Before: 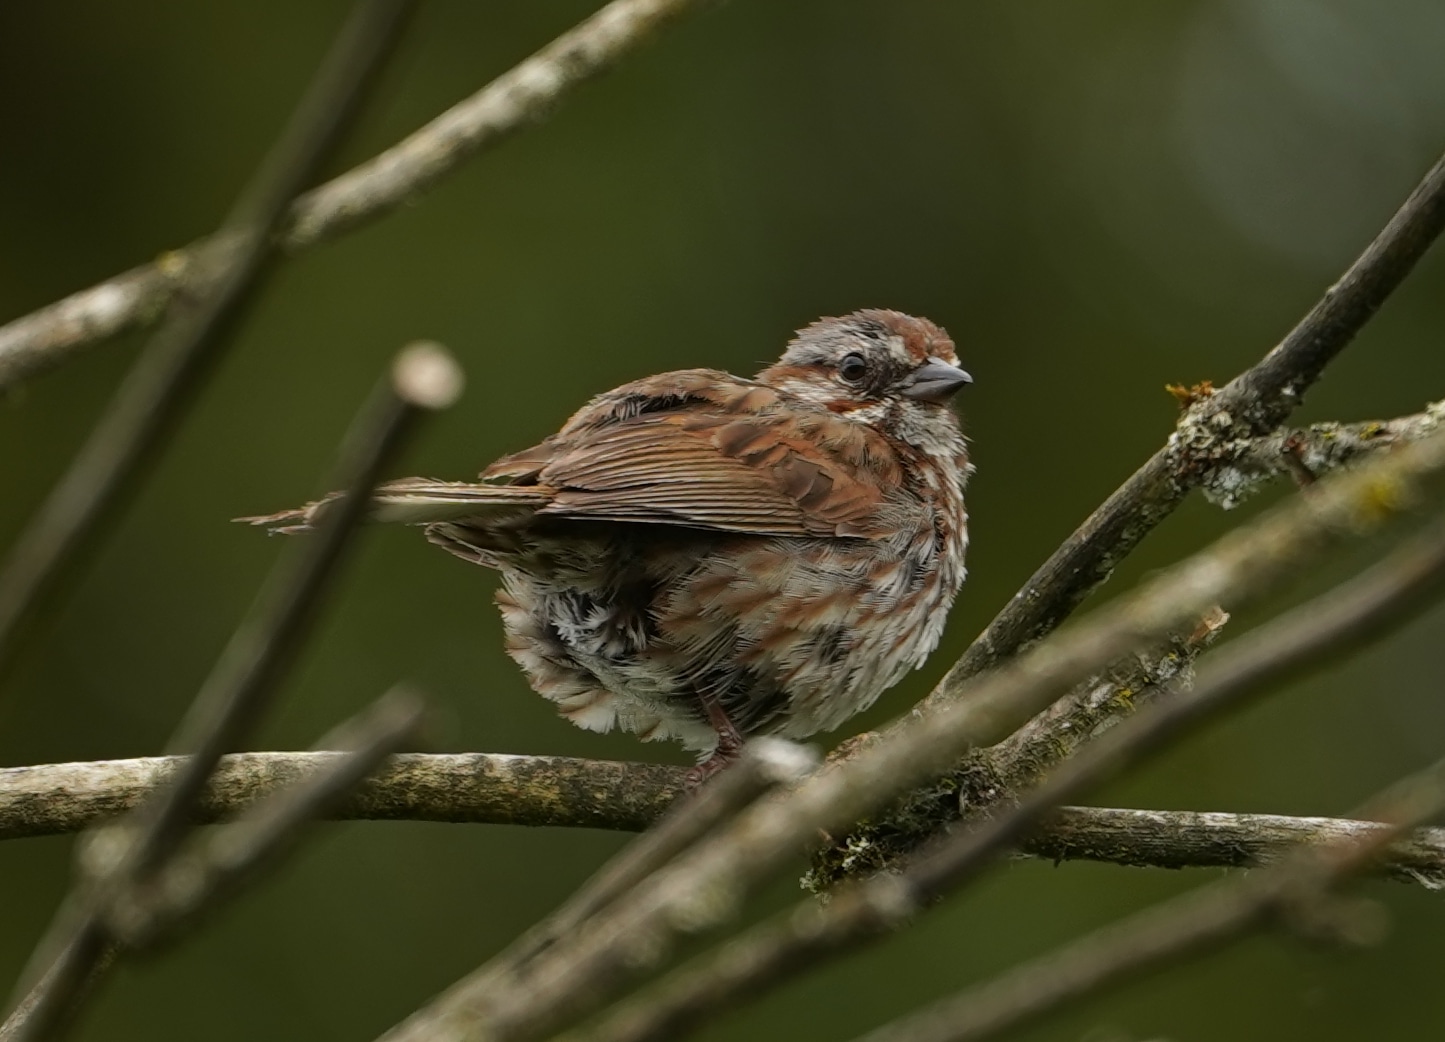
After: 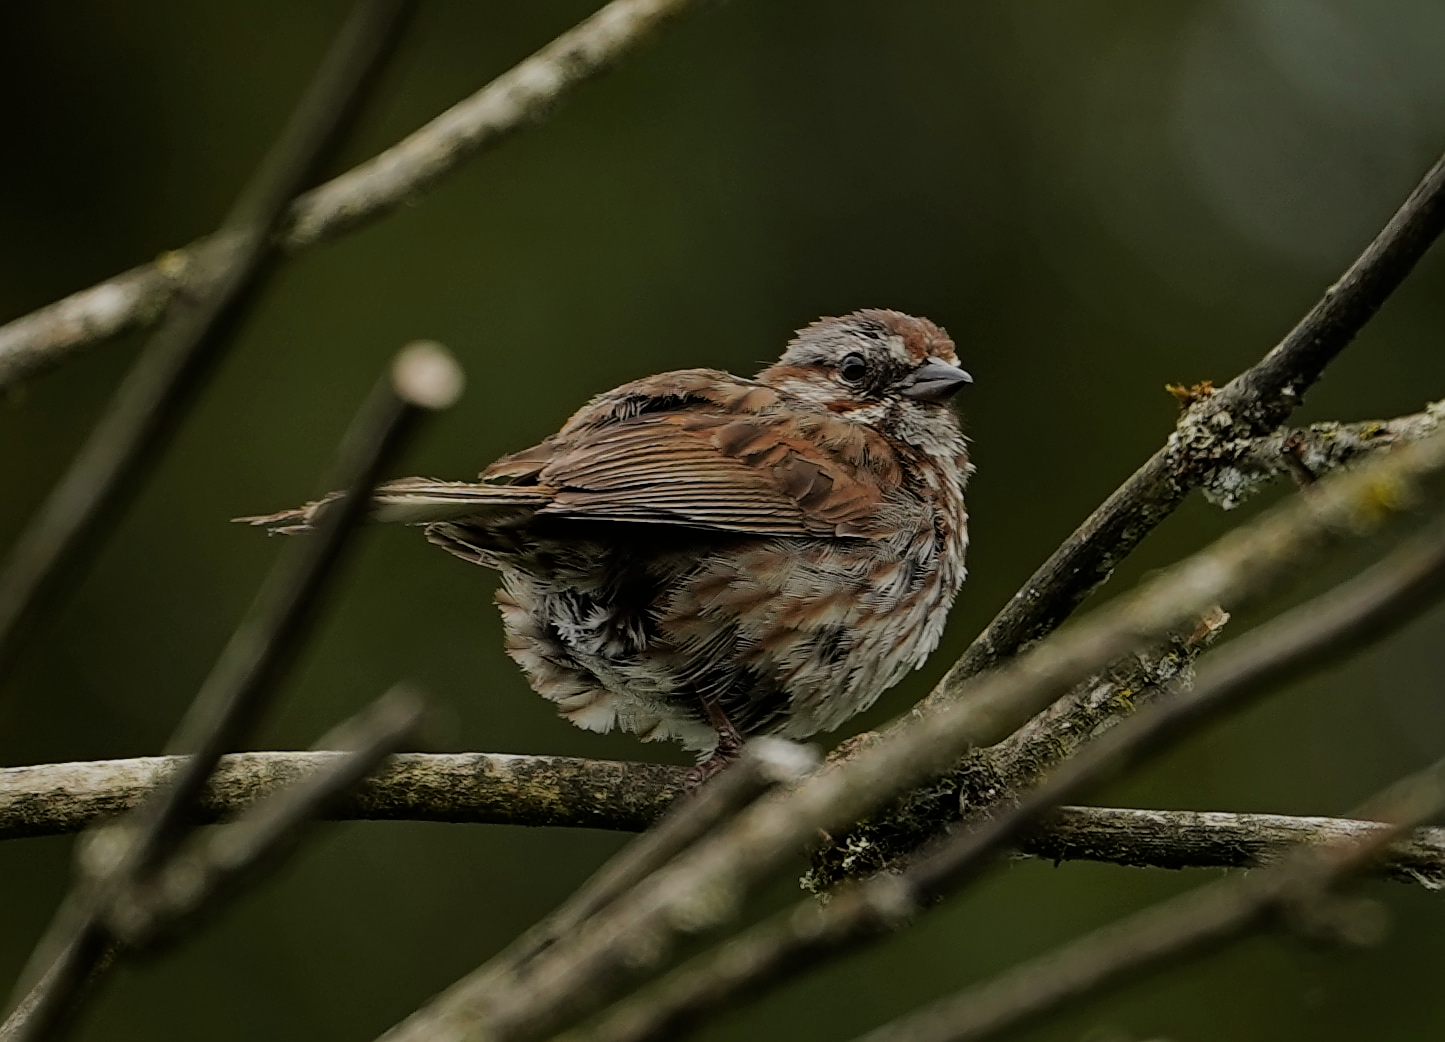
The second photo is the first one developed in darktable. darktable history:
filmic rgb: black relative exposure -7.65 EV, white relative exposure 4.56 EV, hardness 3.61, contrast 1.05
color balance: contrast -0.5%
sharpen: on, module defaults
exposure: exposure -0.242 EV, compensate highlight preservation false
white balance: emerald 1
